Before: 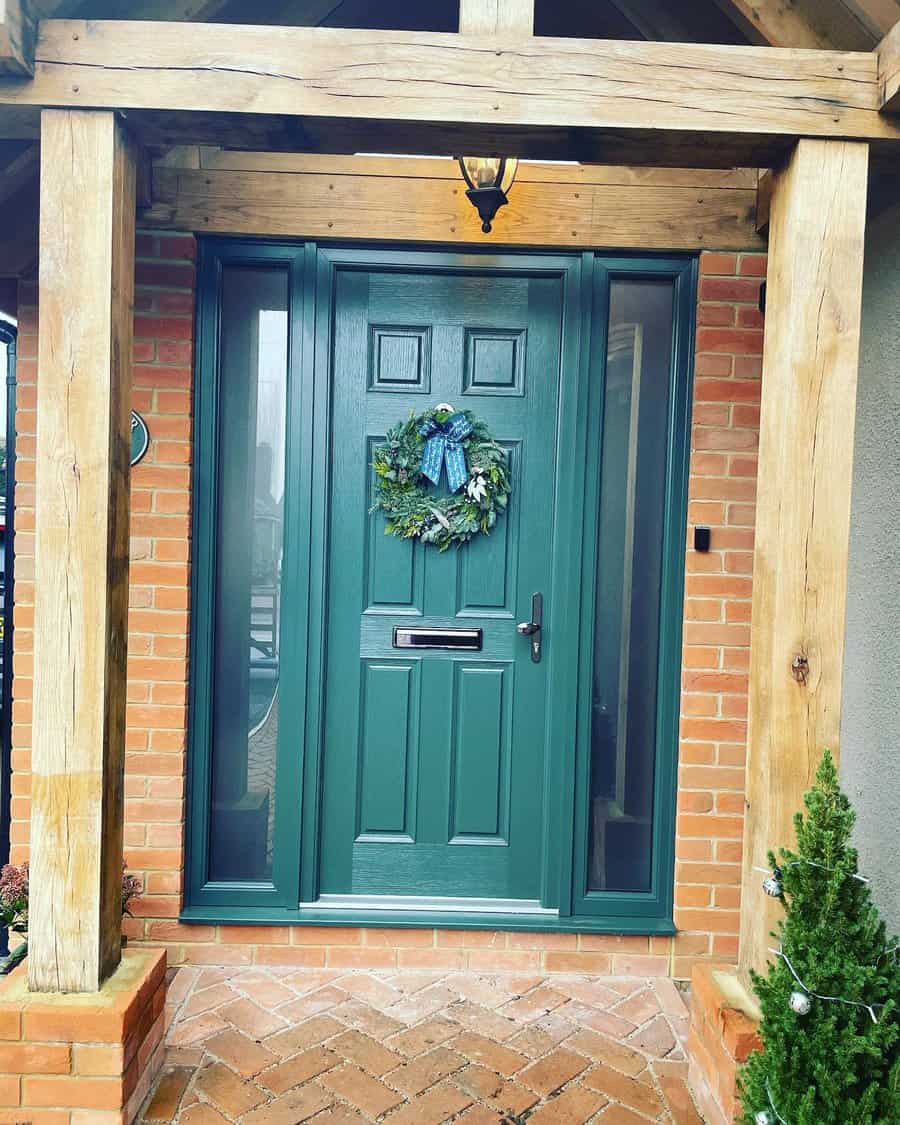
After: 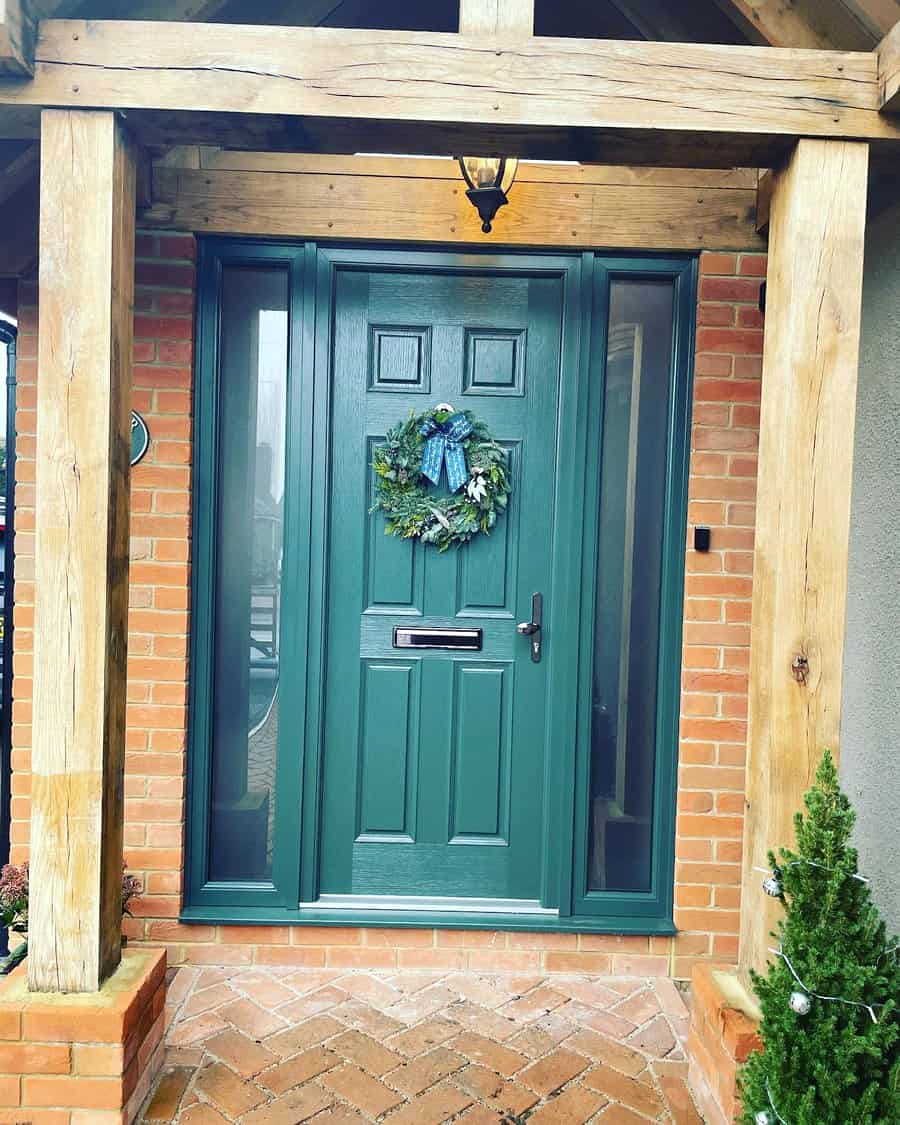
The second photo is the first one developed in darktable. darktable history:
sharpen: radius 5.325, amount 0.312, threshold 26.433
exposure: exposure 0.078 EV, compensate highlight preservation false
